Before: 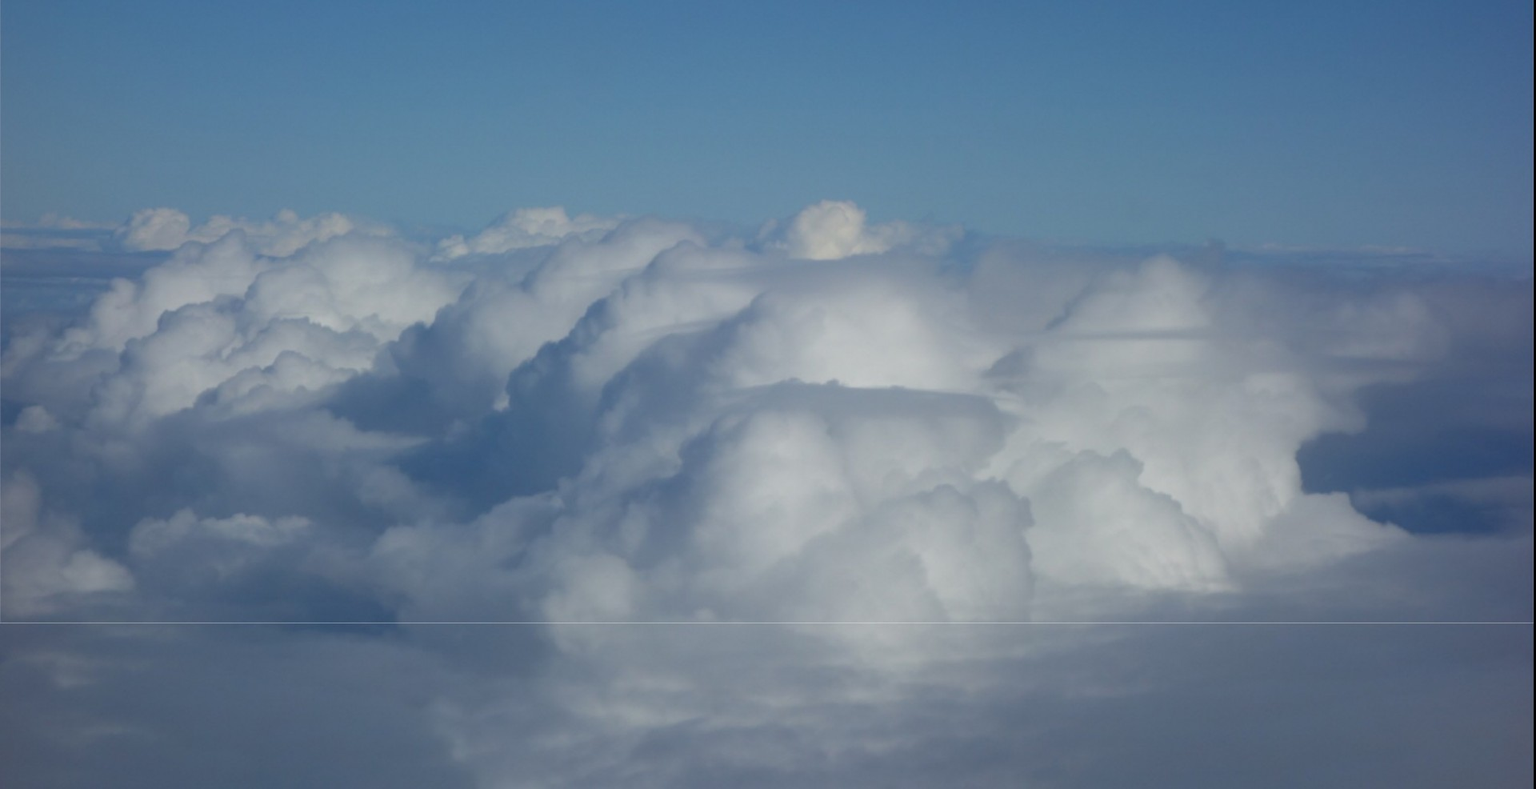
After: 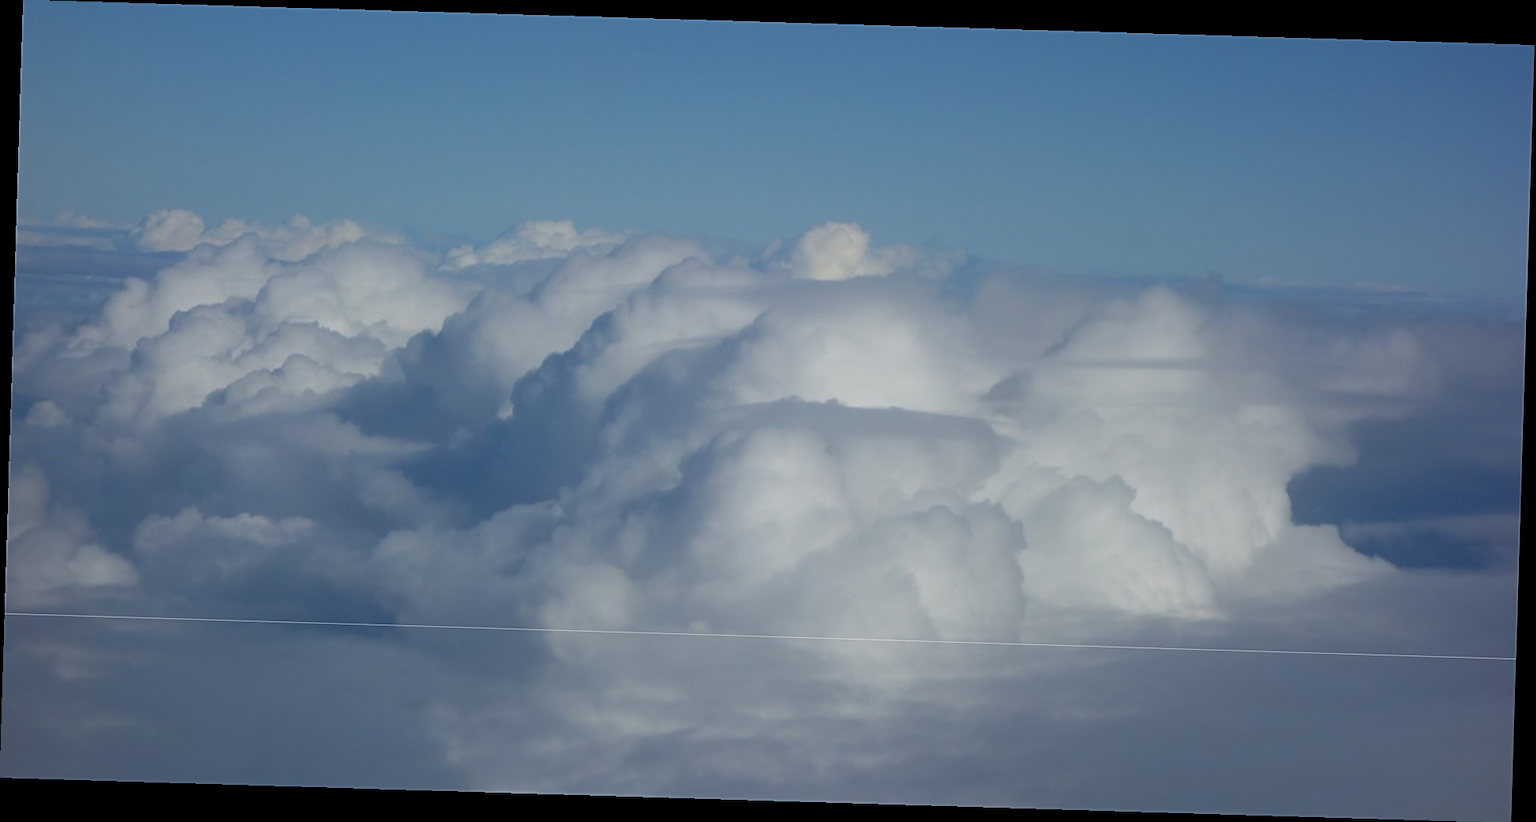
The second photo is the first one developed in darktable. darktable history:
rotate and perspective: rotation 1.72°, automatic cropping off
sharpen: on, module defaults
